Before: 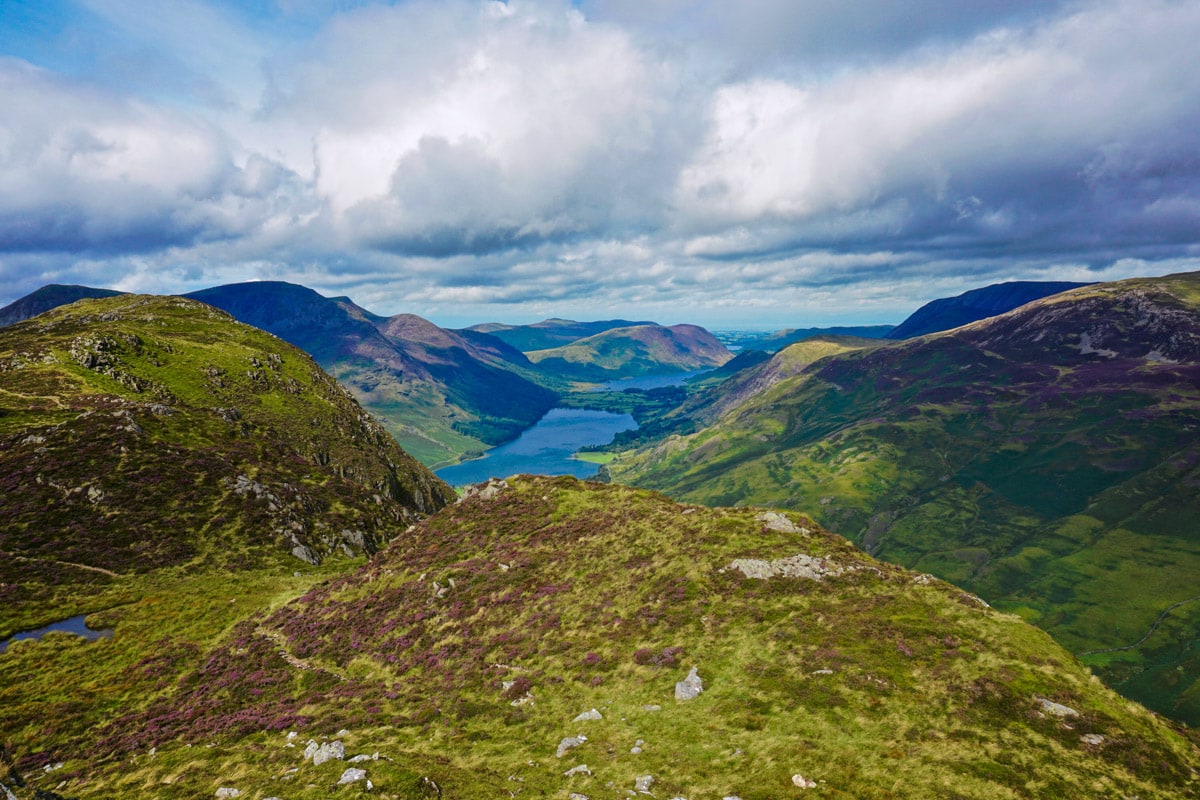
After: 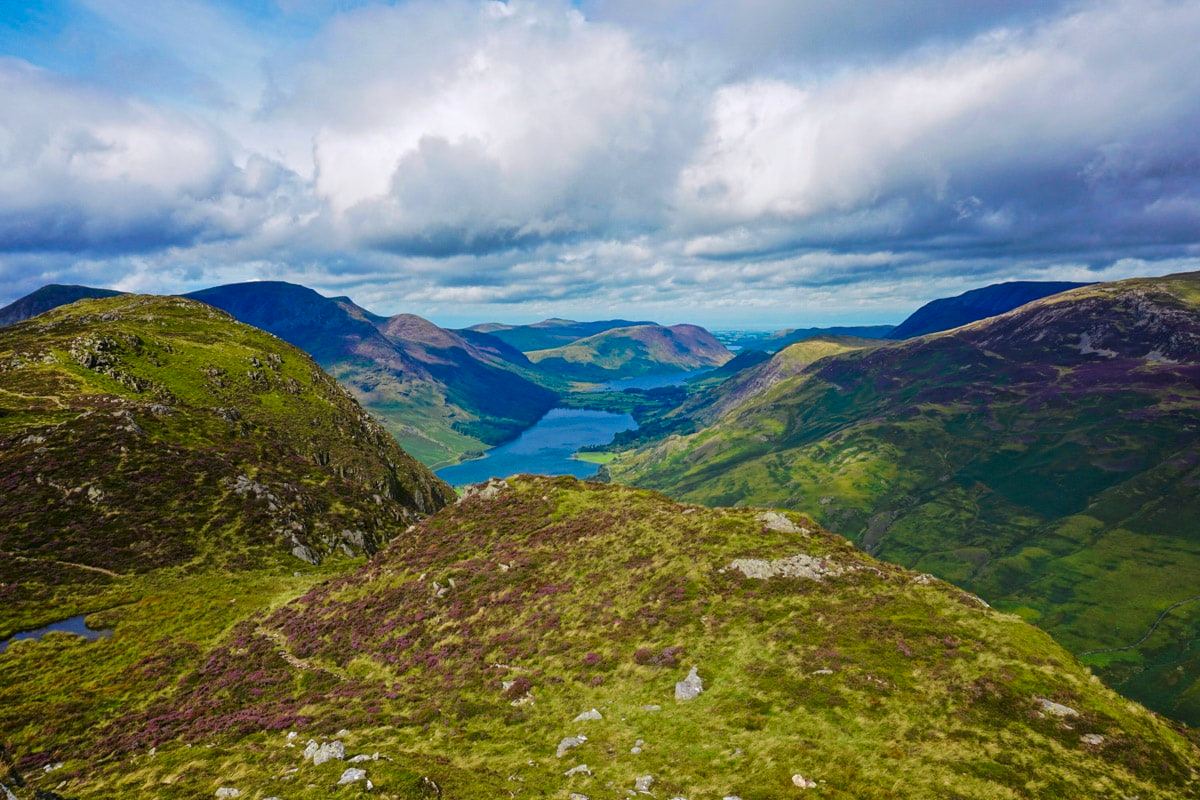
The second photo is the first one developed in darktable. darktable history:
contrast brightness saturation: saturation 0.097
